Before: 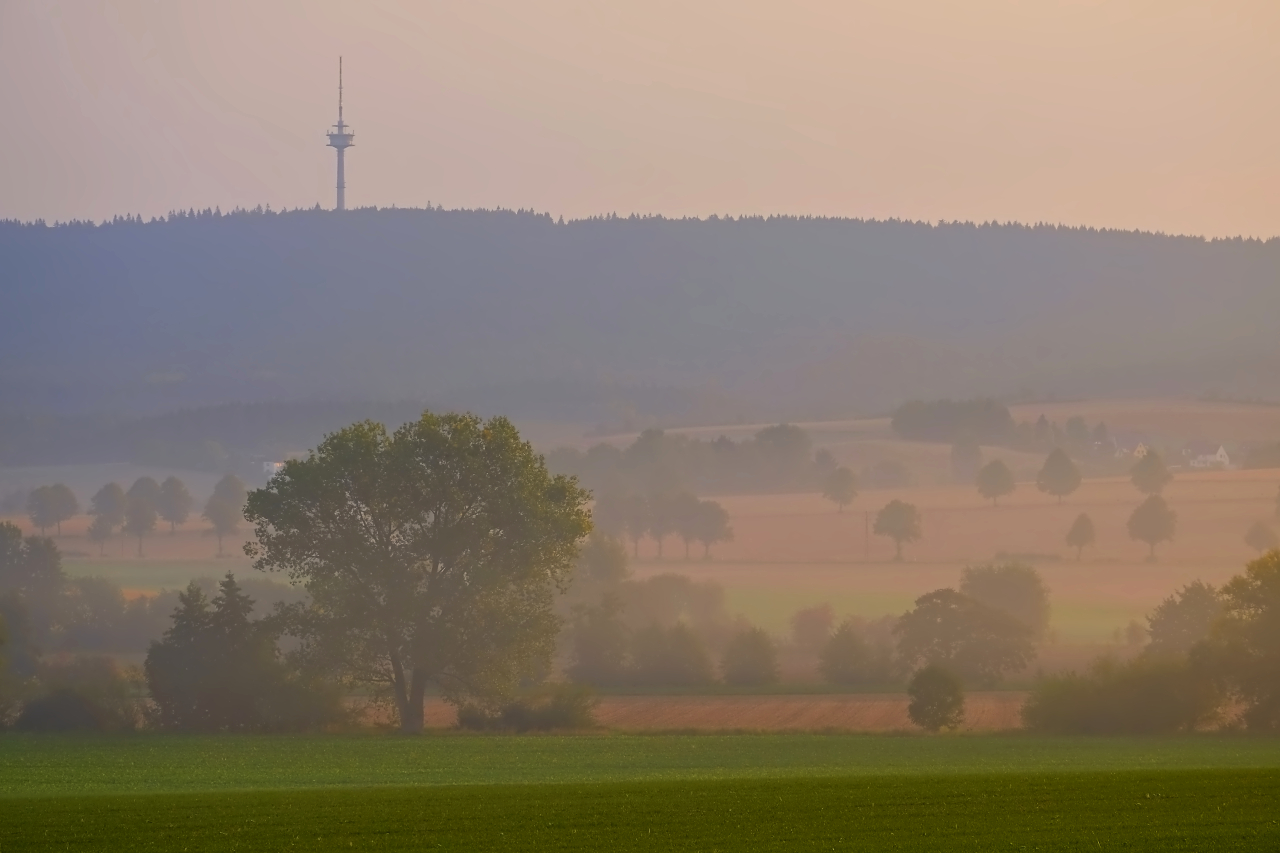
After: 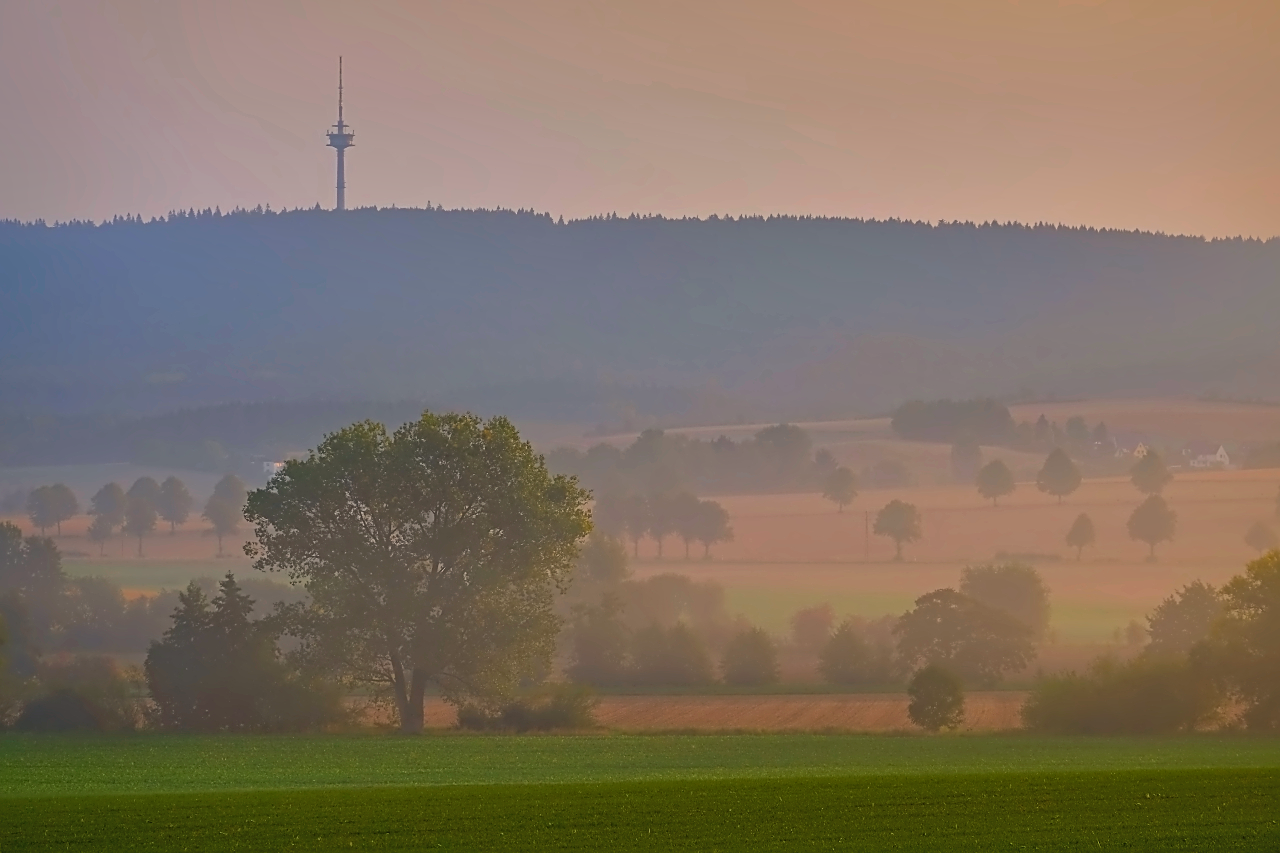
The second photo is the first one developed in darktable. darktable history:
color zones: curves: ch1 [(0.113, 0.438) (0.75, 0.5)]; ch2 [(0.12, 0.526) (0.75, 0.5)]
haze removal: compatibility mode true, adaptive false
shadows and highlights: shadows 37.93, highlights -74.84, highlights color adjustment 78.65%
sharpen: on, module defaults
